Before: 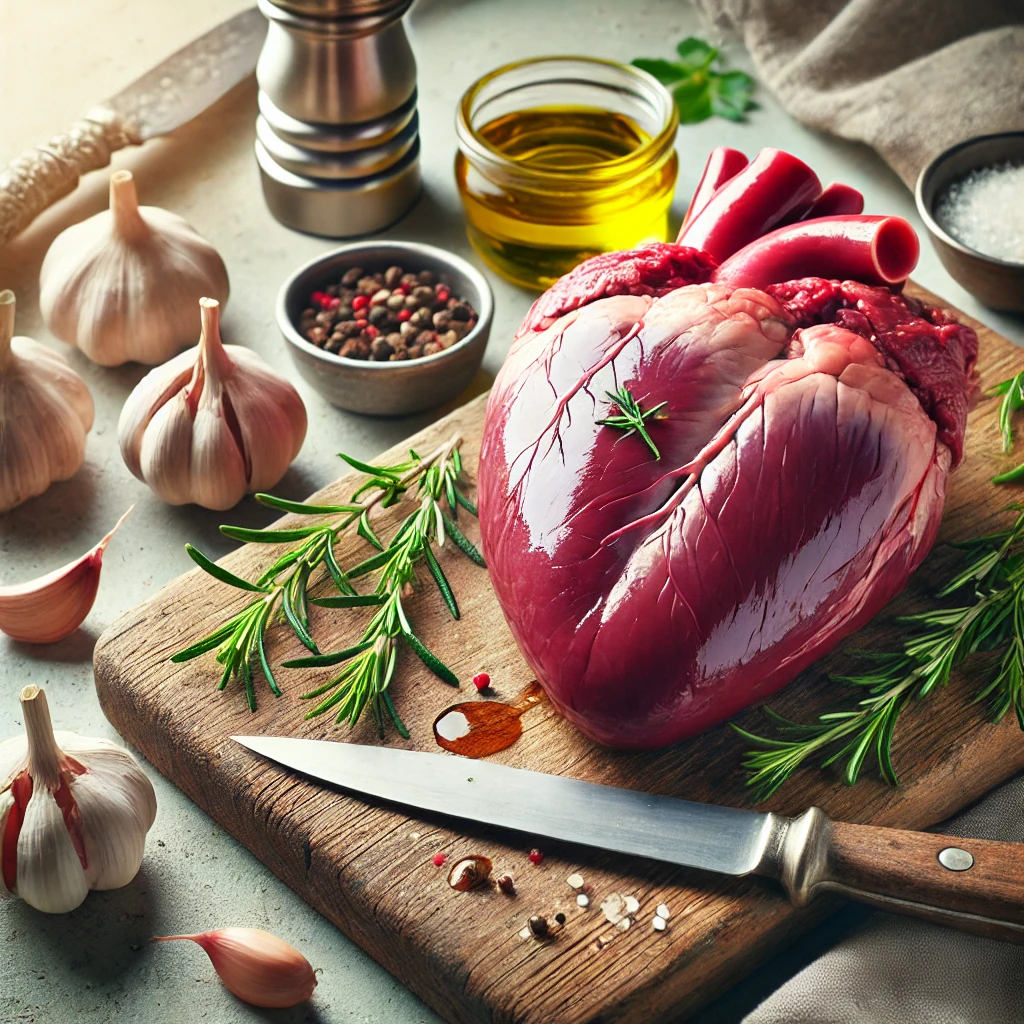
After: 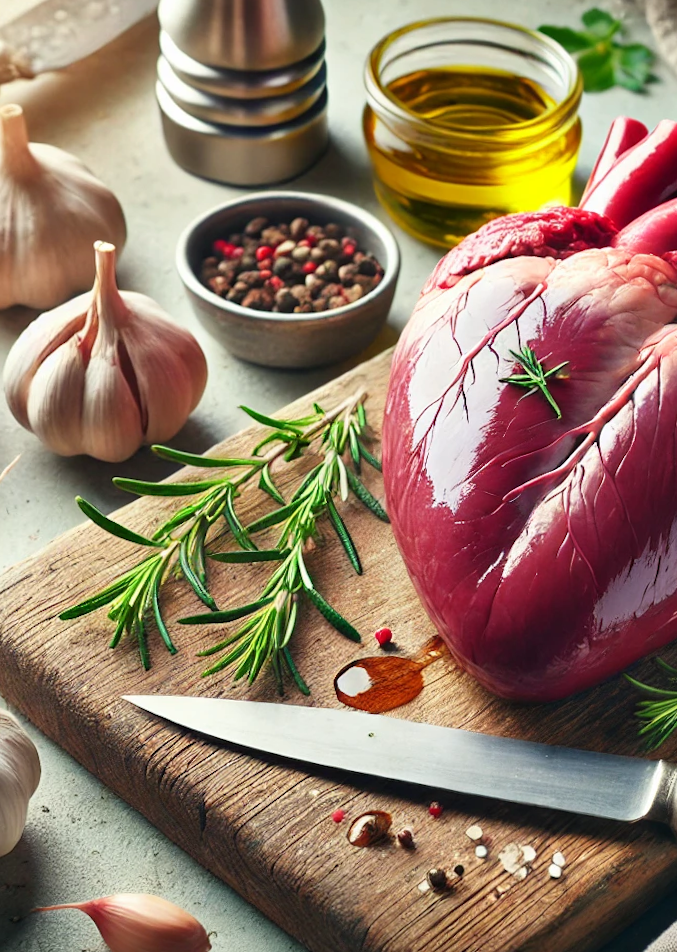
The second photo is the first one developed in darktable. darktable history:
crop and rotate: left 12.648%, right 20.685%
rotate and perspective: rotation 0.679°, lens shift (horizontal) 0.136, crop left 0.009, crop right 0.991, crop top 0.078, crop bottom 0.95
